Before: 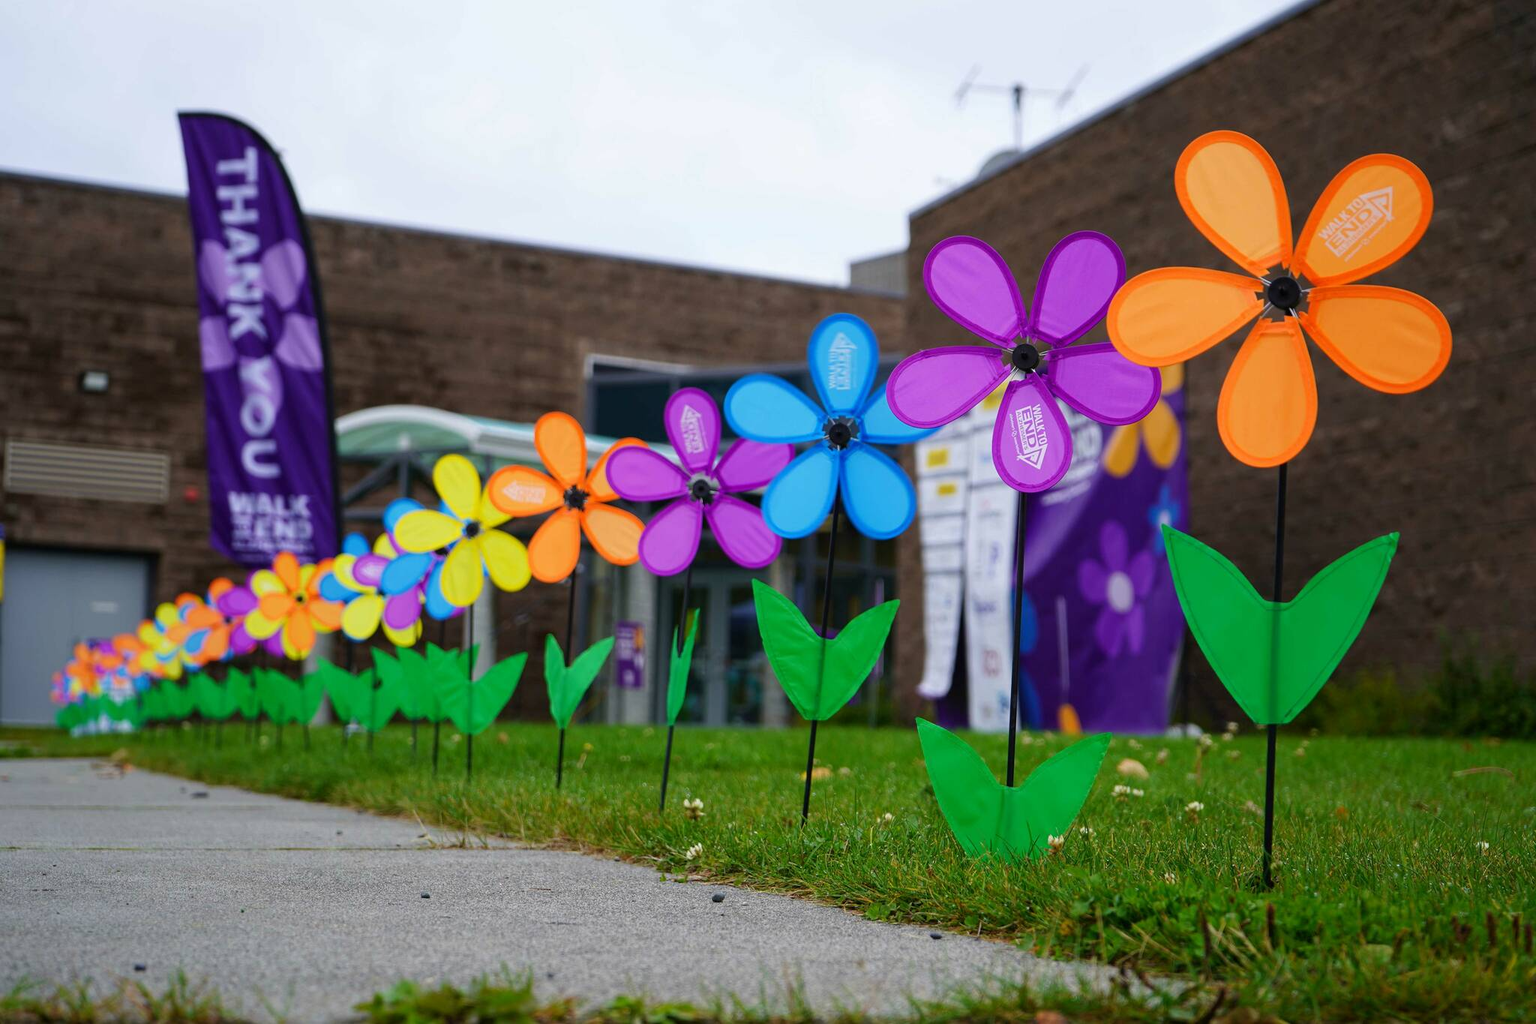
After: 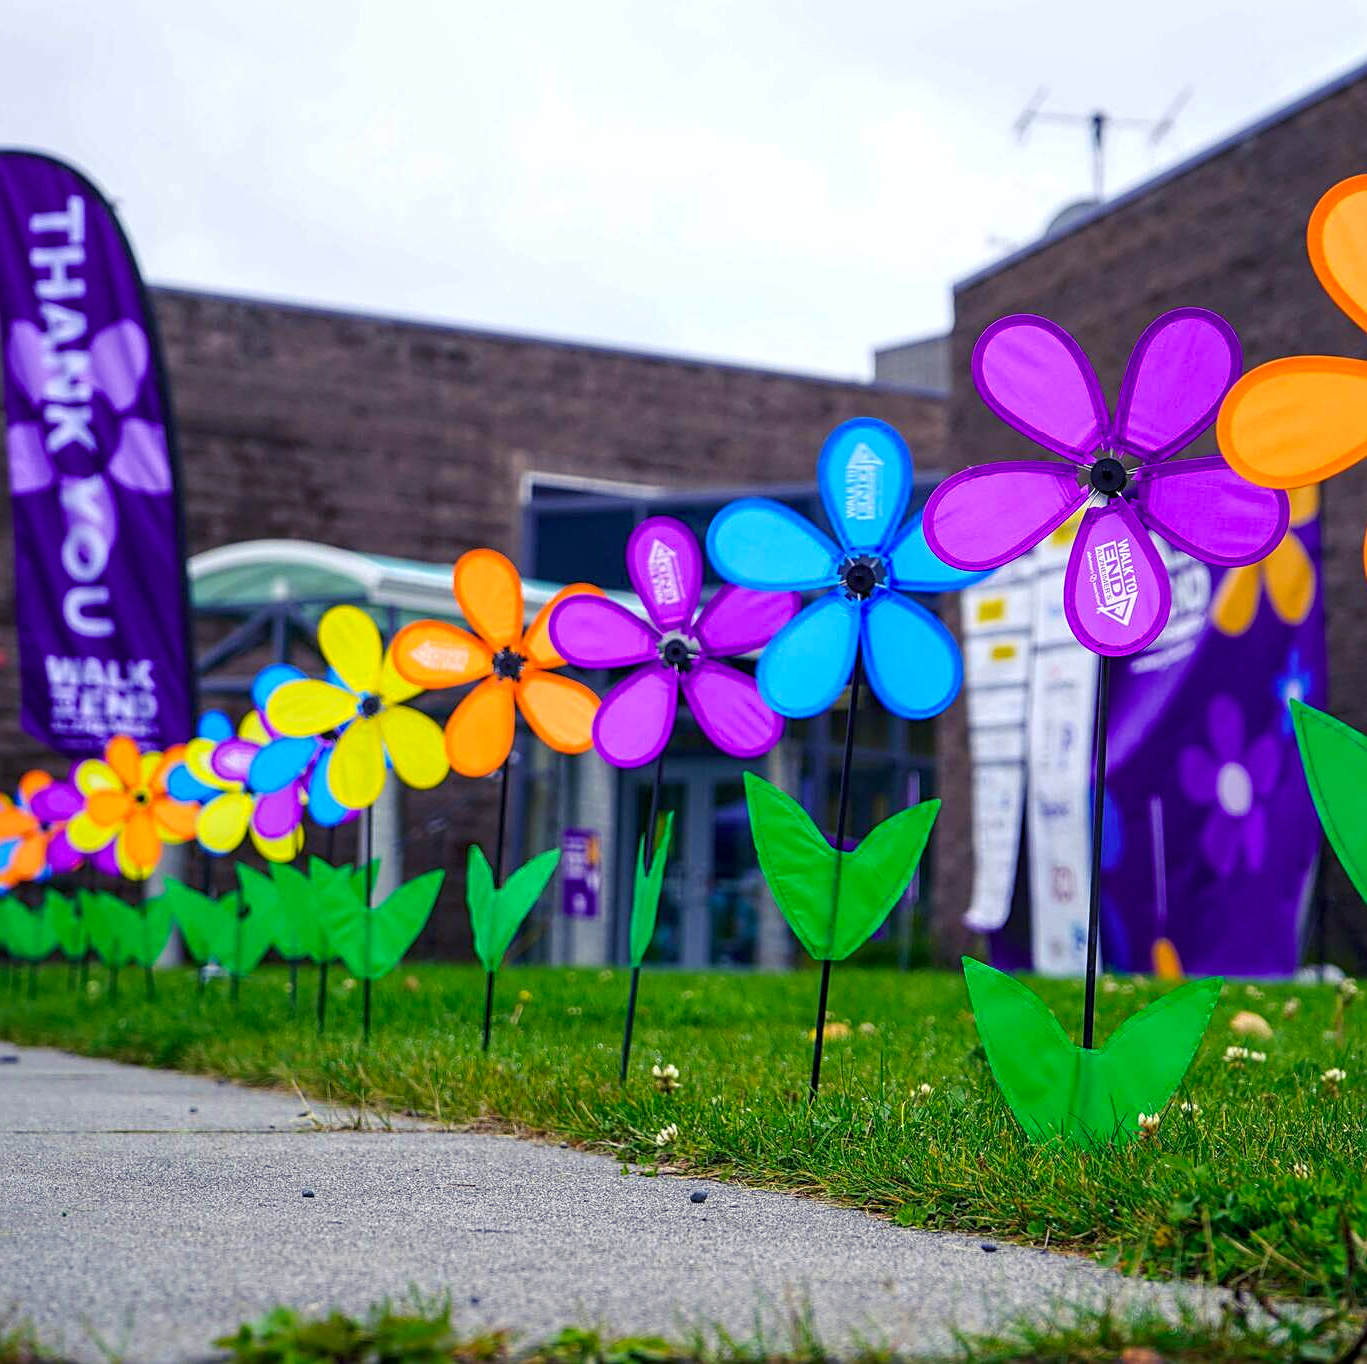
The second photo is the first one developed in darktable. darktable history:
local contrast: detail 130%
color balance rgb: shadows lift › luminance -28.432%, shadows lift › chroma 15.163%, shadows lift › hue 269.2°, power › hue 71.71°, global offset › hue 168.6°, perceptual saturation grading › global saturation 15.158%, perceptual brilliance grading › global brilliance 10.651%, contrast -10.012%
crop and rotate: left 12.672%, right 20.538%
sharpen: on, module defaults
